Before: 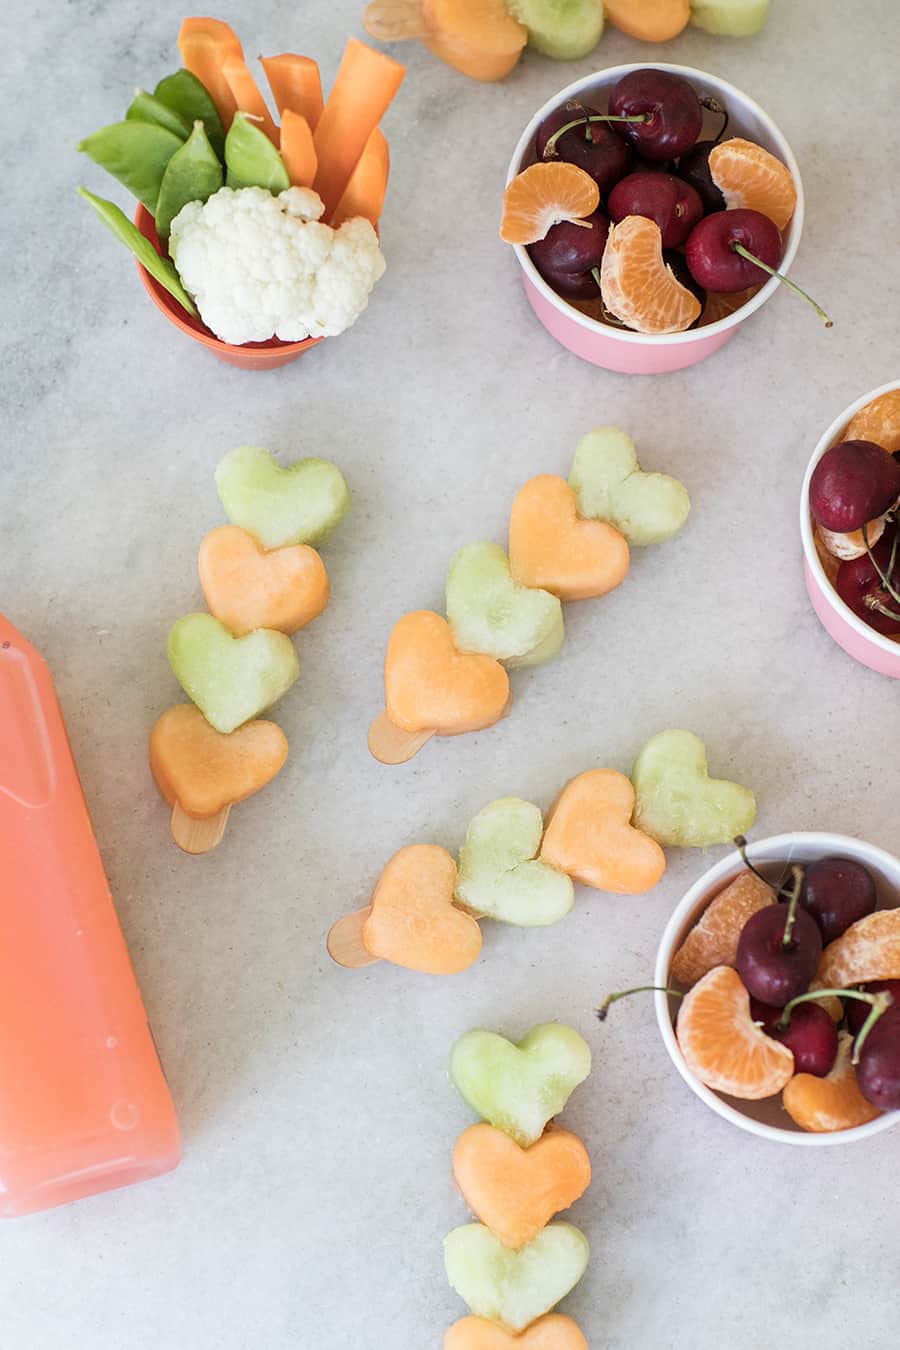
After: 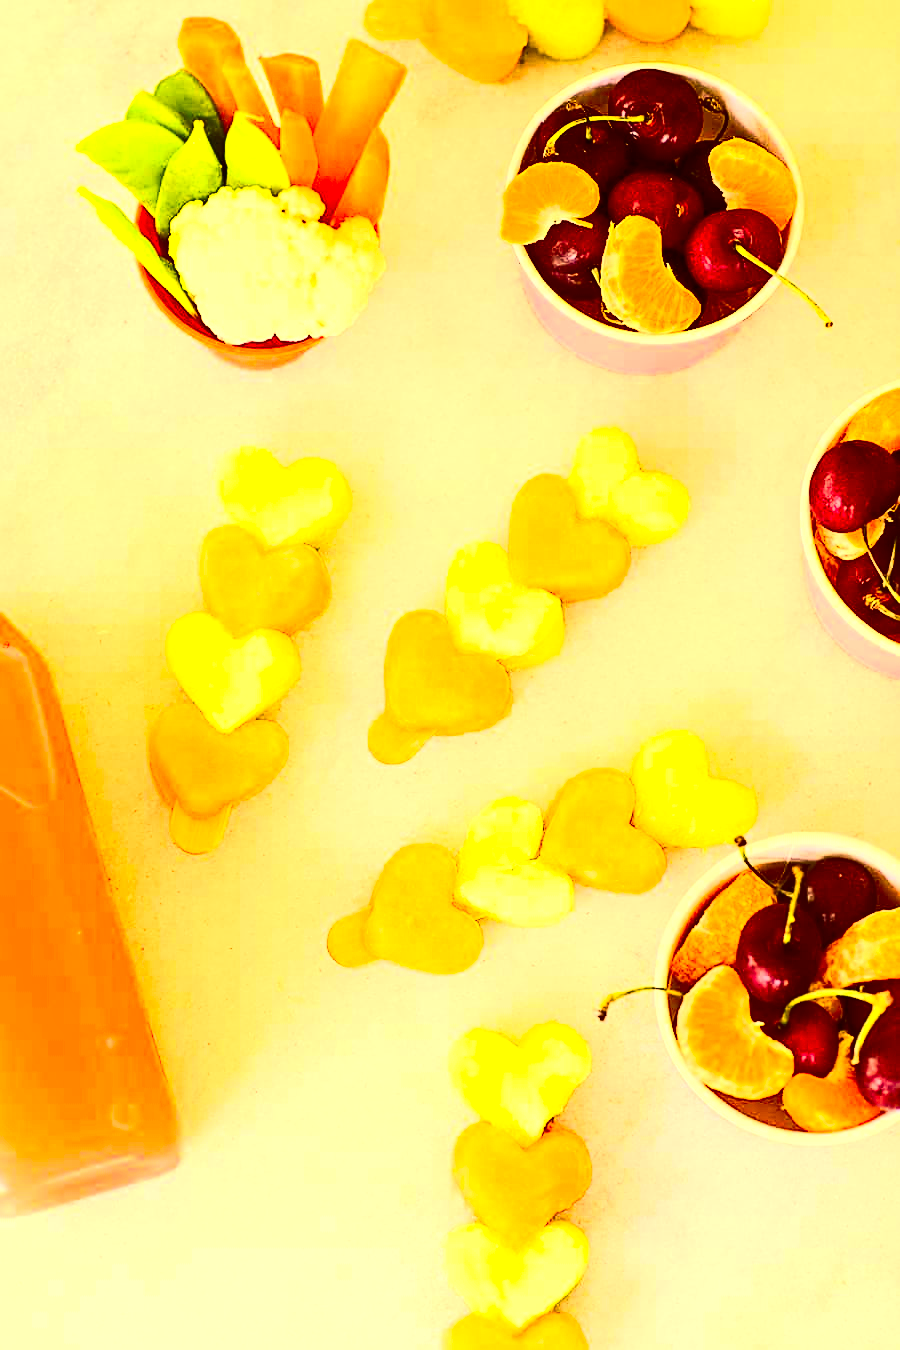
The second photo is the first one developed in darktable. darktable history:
contrast brightness saturation: contrast 0.487, saturation -0.095
exposure: black level correction 0.001, exposure 1.127 EV, compensate highlight preservation false
tone equalizer: mask exposure compensation -0.502 EV
sharpen: amount 0.494
color correction: highlights a* 10.46, highlights b* 30.64, shadows a* 2.89, shadows b* 17.58, saturation 1.76
haze removal: compatibility mode true, adaptive false
